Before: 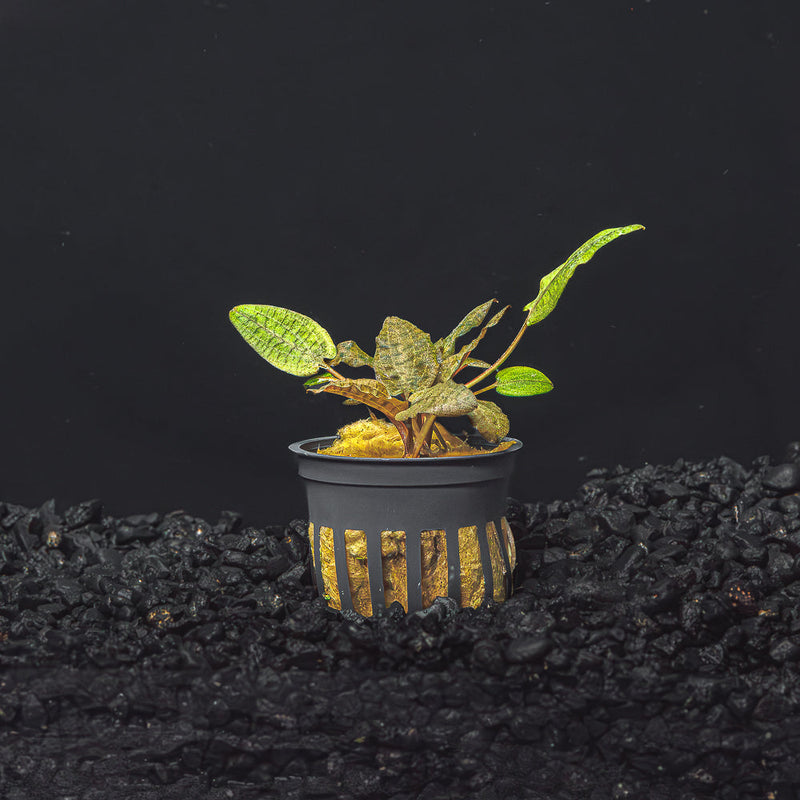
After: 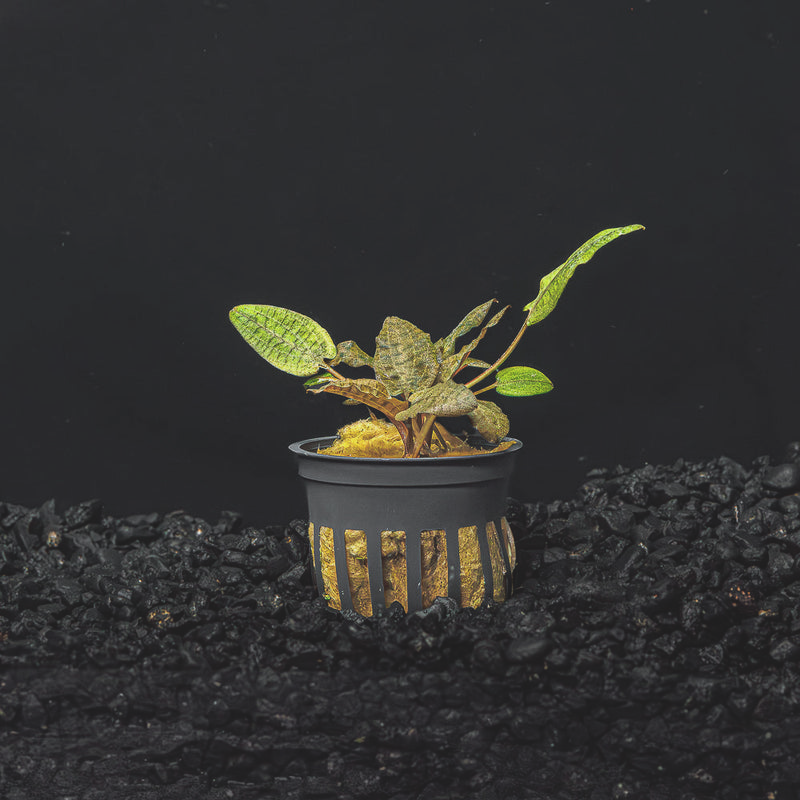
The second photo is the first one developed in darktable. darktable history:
contrast brightness saturation: contrast -0.152, brightness 0.054, saturation -0.119
color balance rgb: shadows lift › luminance -10.106%, shadows lift › chroma 0.954%, shadows lift › hue 114.71°, power › luminance -14.977%, perceptual saturation grading › global saturation 0.221%
